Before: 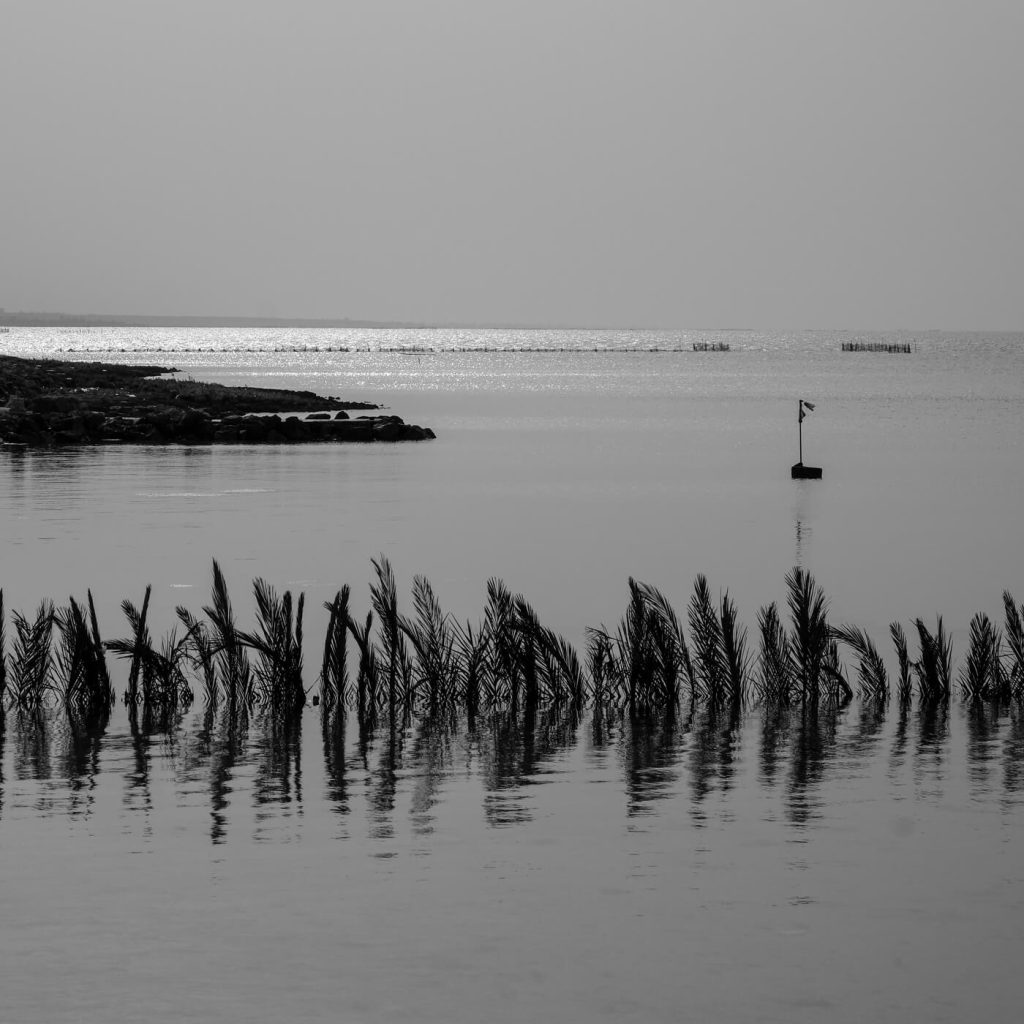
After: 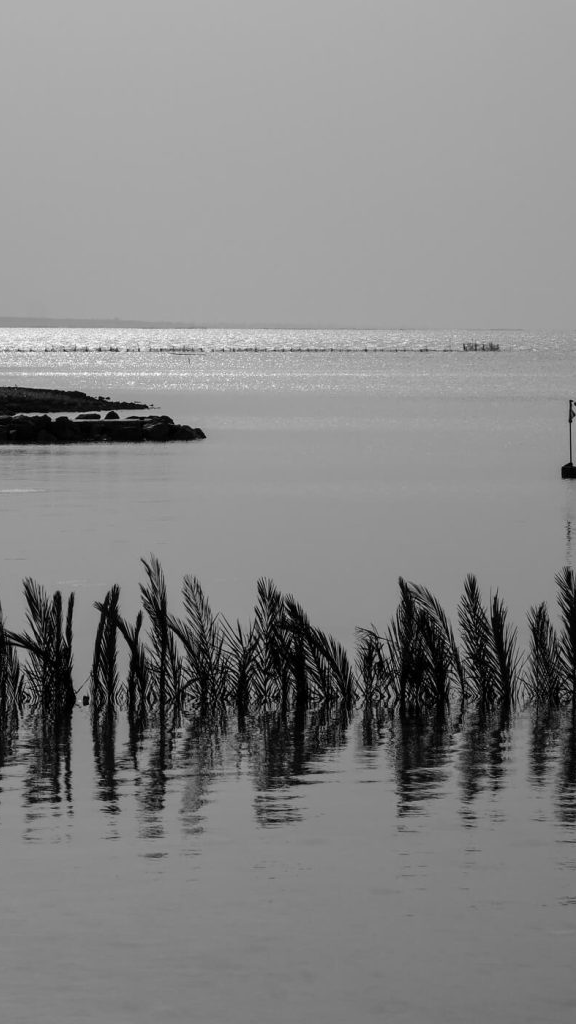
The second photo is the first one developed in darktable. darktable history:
crop and rotate: left 22.516%, right 21.234%
